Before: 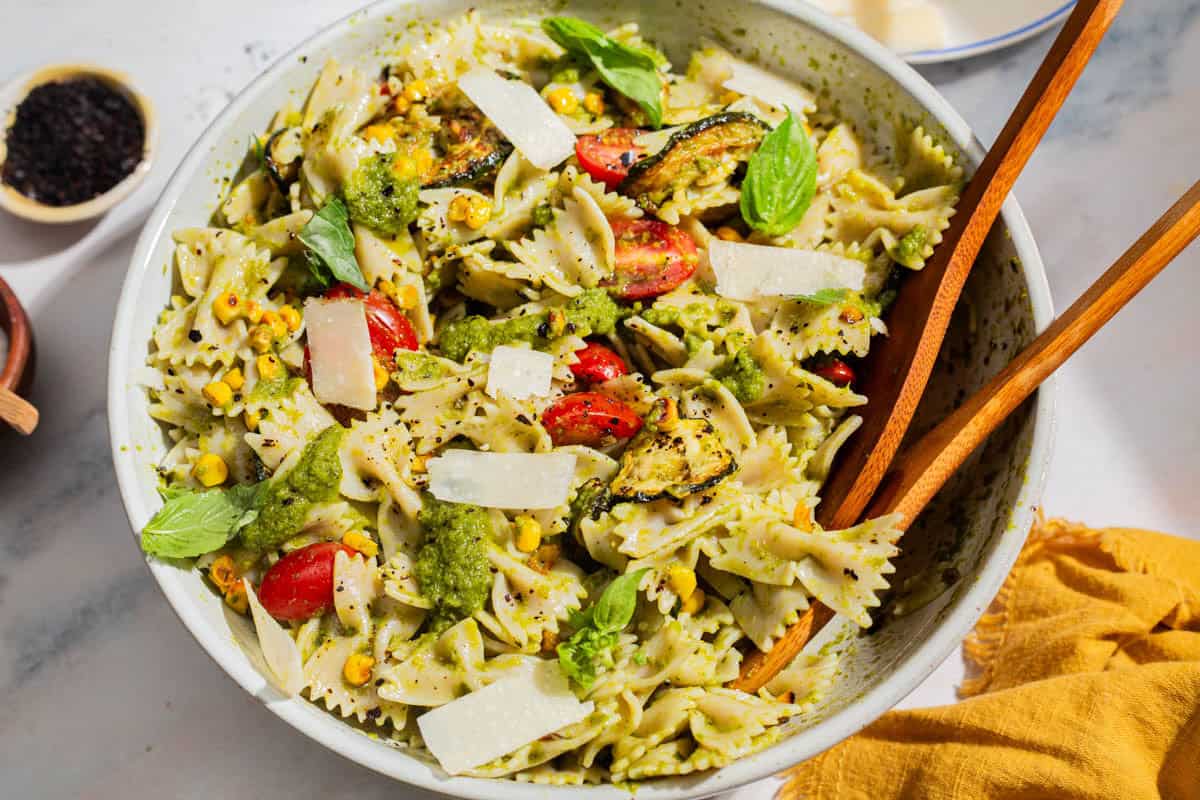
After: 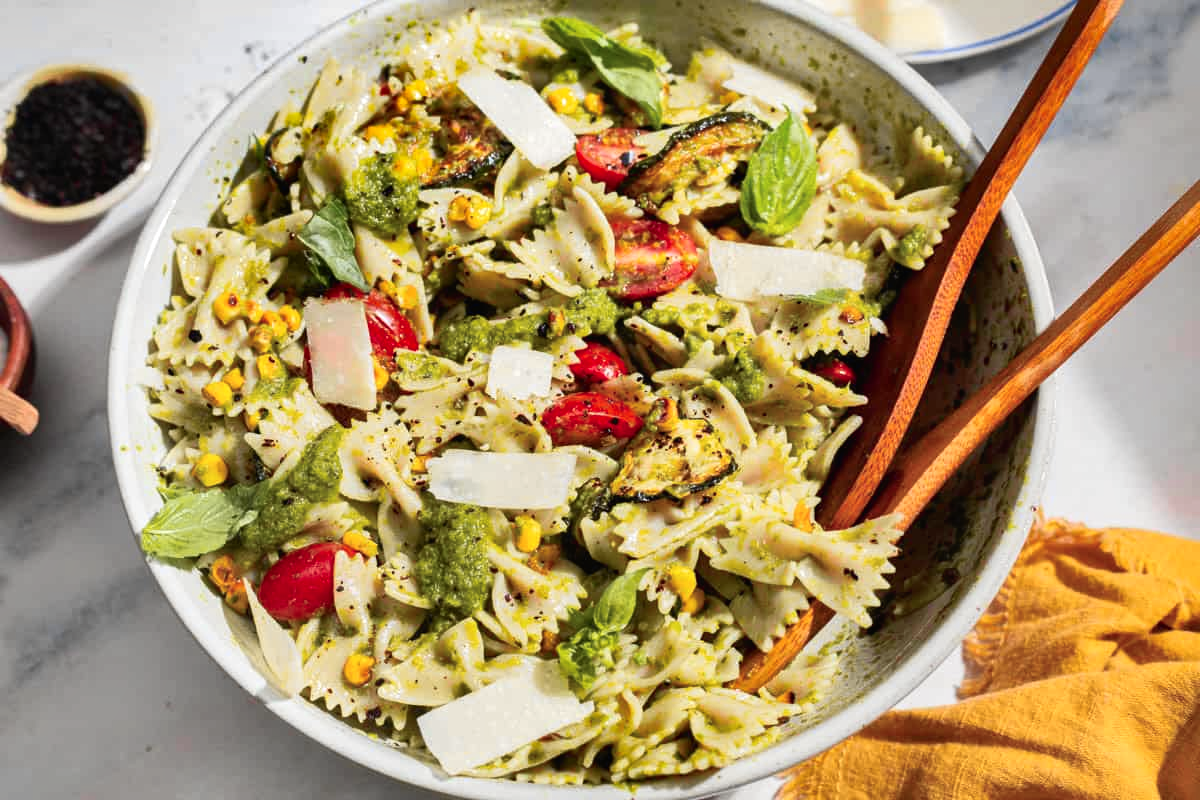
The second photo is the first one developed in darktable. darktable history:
tone curve: curves: ch0 [(0, 0.012) (0.056, 0.046) (0.218, 0.213) (0.606, 0.62) (0.82, 0.846) (1, 1)]; ch1 [(0, 0) (0.226, 0.261) (0.403, 0.437) (0.469, 0.472) (0.495, 0.499) (0.514, 0.504) (0.545, 0.555) (0.59, 0.598) (0.714, 0.733) (1, 1)]; ch2 [(0, 0) (0.269, 0.299) (0.459, 0.45) (0.498, 0.499) (0.523, 0.512) (0.568, 0.558) (0.634, 0.617) (0.702, 0.662) (0.781, 0.775) (1, 1)], color space Lab, independent channels, preserve colors none
shadows and highlights: radius 172.69, shadows 26.18, white point adjustment 3.31, highlights -68.76, soften with gaussian
